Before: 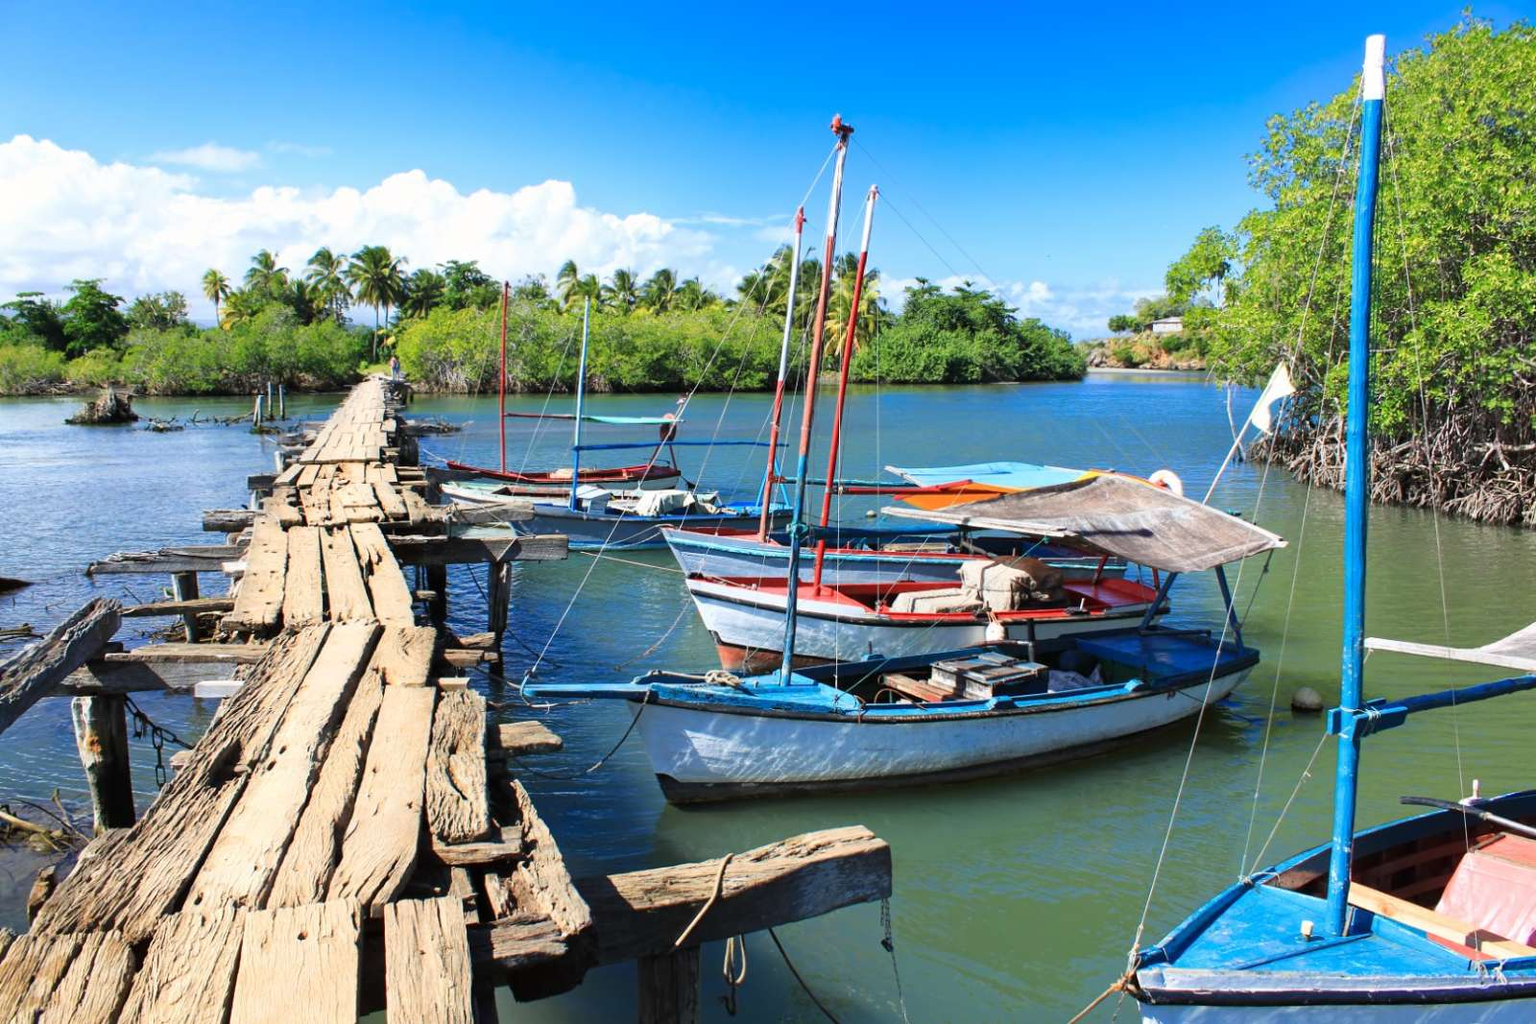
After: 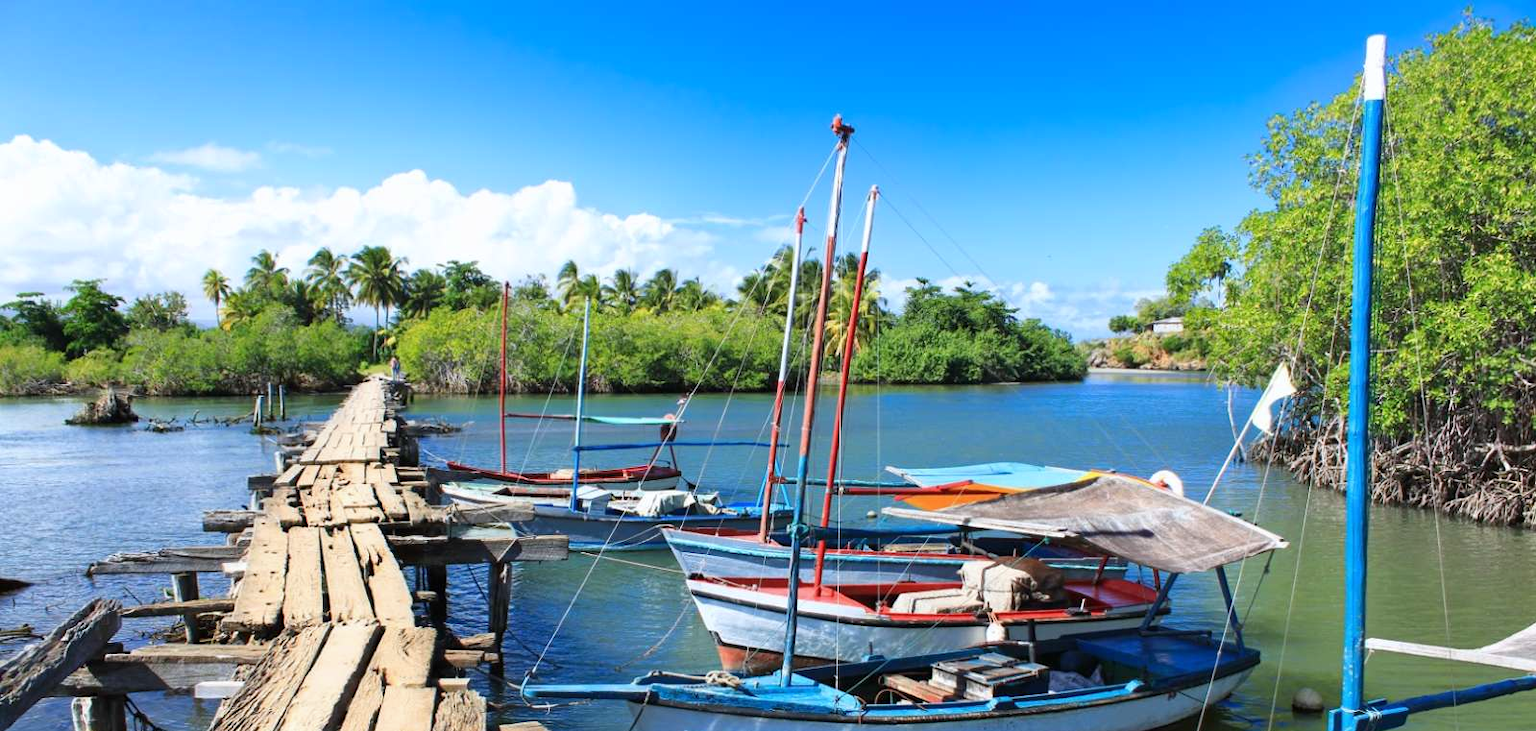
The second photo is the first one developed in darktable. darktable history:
crop: bottom 28.576%
white balance: red 0.988, blue 1.017
